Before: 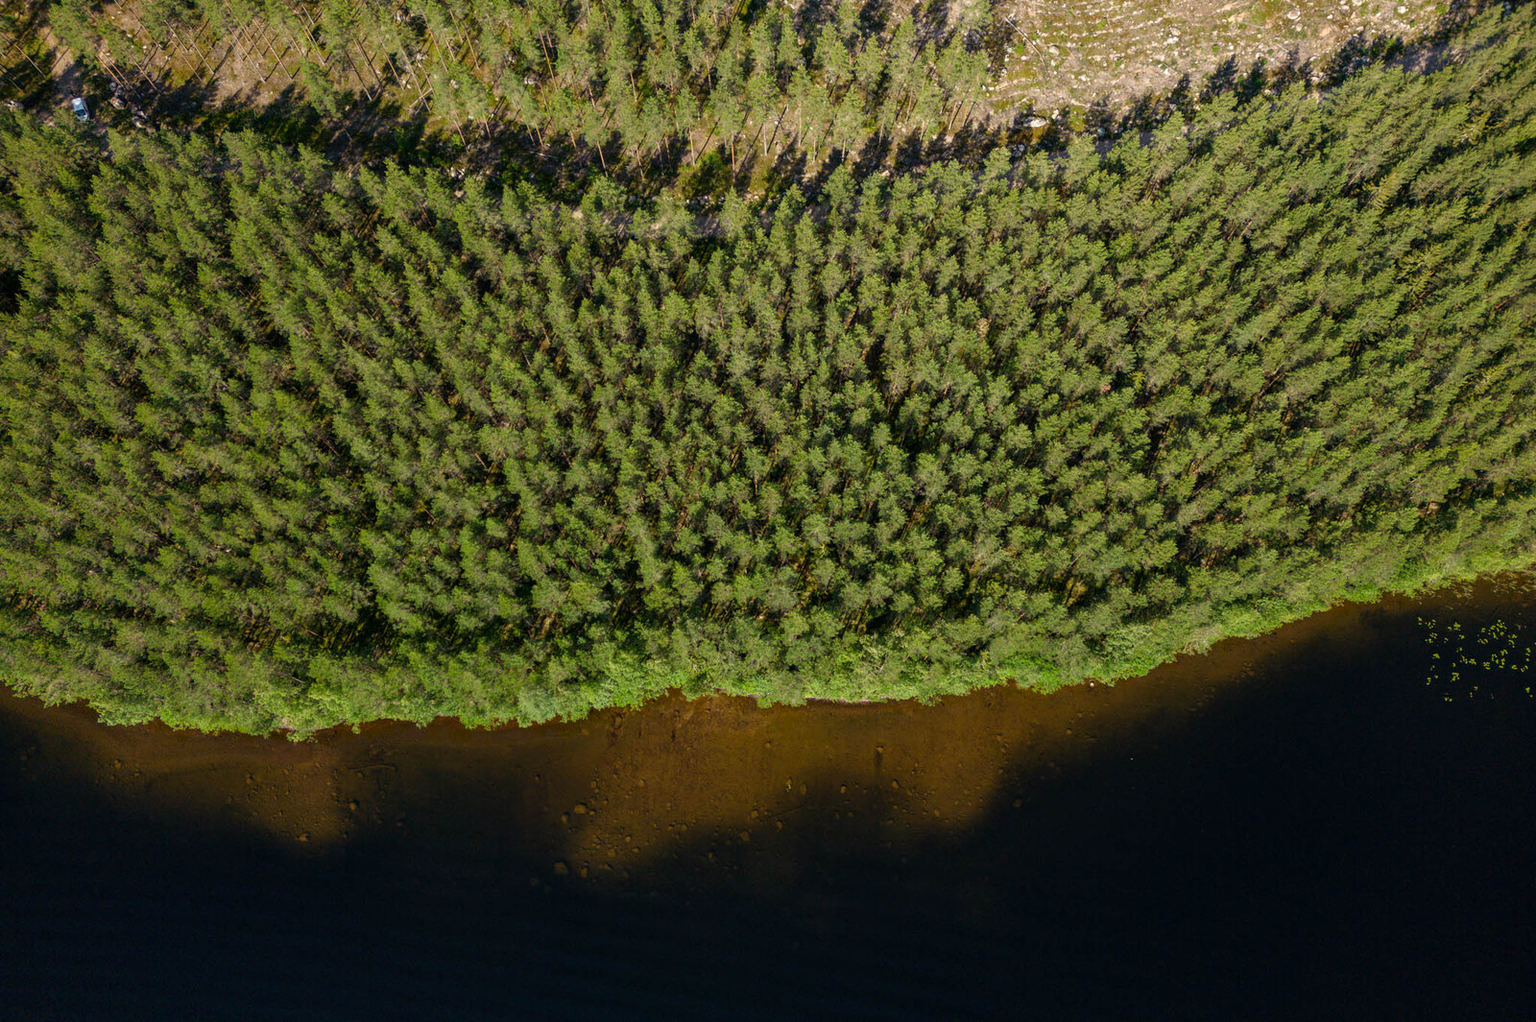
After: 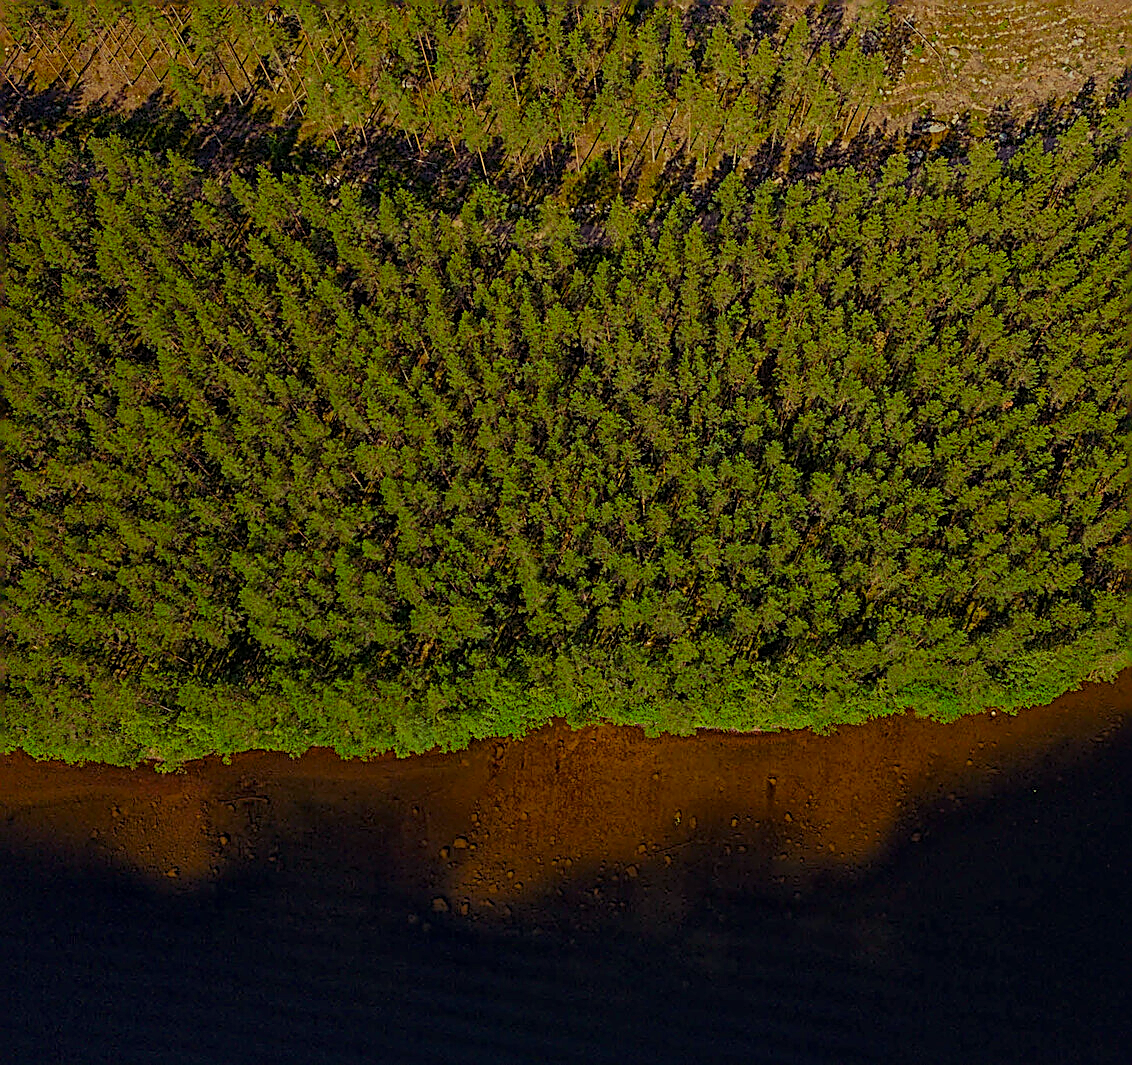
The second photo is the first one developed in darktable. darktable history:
global tonemap: drago (1, 100), detail 1
crop and rotate: left 9.061%, right 20.142%
white balance: red 1.127, blue 0.943
sharpen: amount 1.861
color balance rgb: shadows lift › luminance 0.49%, shadows lift › chroma 6.83%, shadows lift › hue 300.29°, power › hue 208.98°, highlights gain › luminance 20.24%, highlights gain › chroma 2.73%, highlights gain › hue 173.85°, perceptual saturation grading › global saturation 18.05%
